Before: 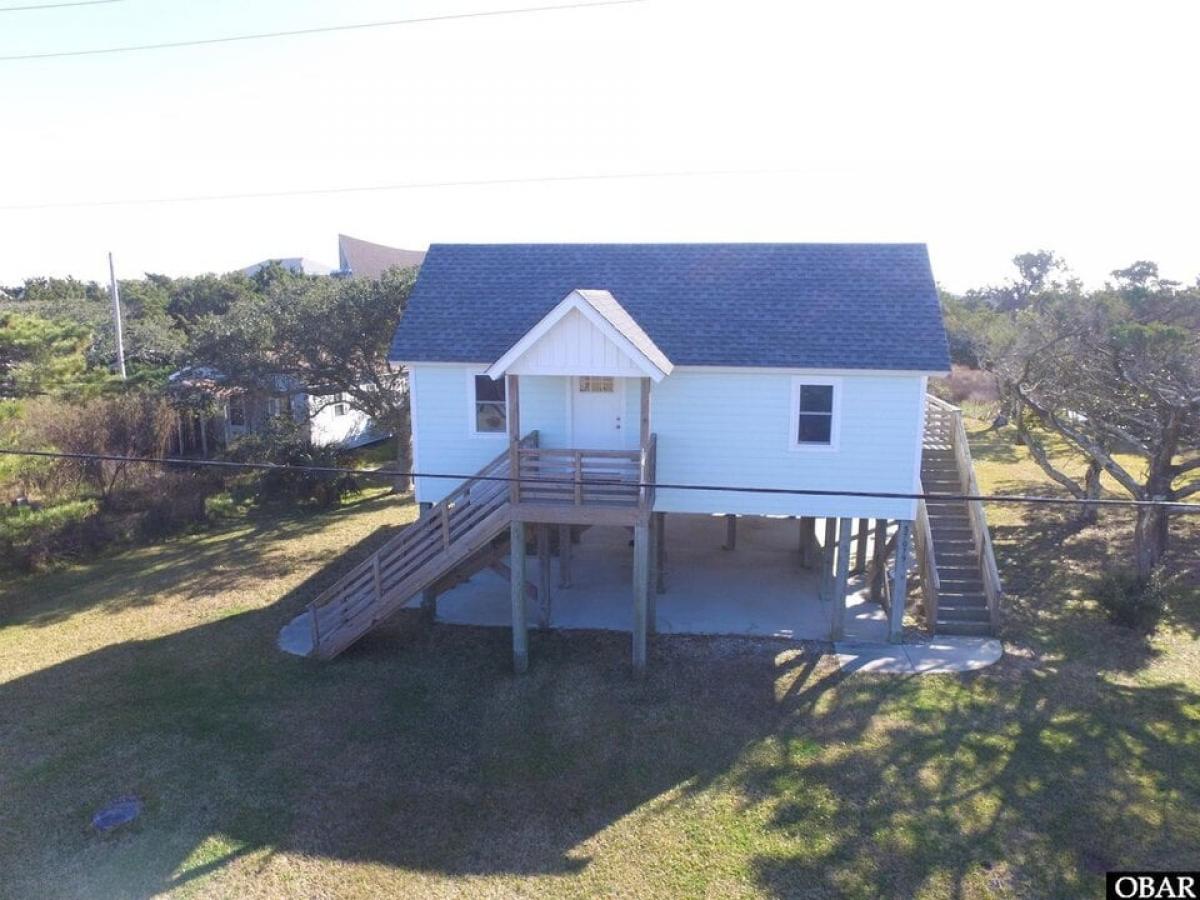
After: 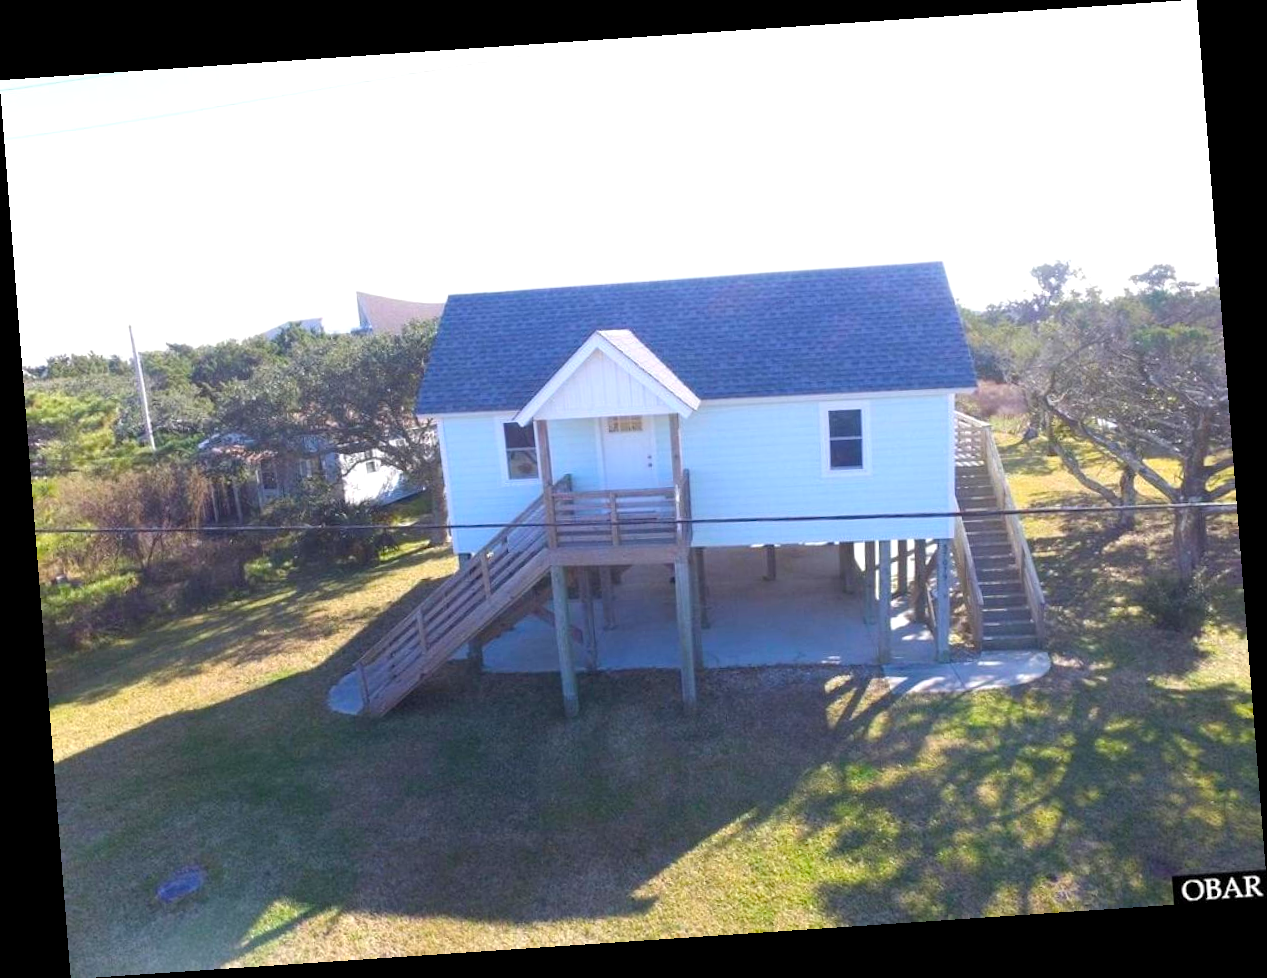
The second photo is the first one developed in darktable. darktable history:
color balance rgb: perceptual saturation grading › global saturation 20%, global vibrance 20%
rotate and perspective: rotation -4.2°, shear 0.006, automatic cropping off
exposure: black level correction 0.001, exposure 0.3 EV, compensate highlight preservation false
contrast equalizer: octaves 7, y [[0.6 ×6], [0.55 ×6], [0 ×6], [0 ×6], [0 ×6]], mix -0.1
